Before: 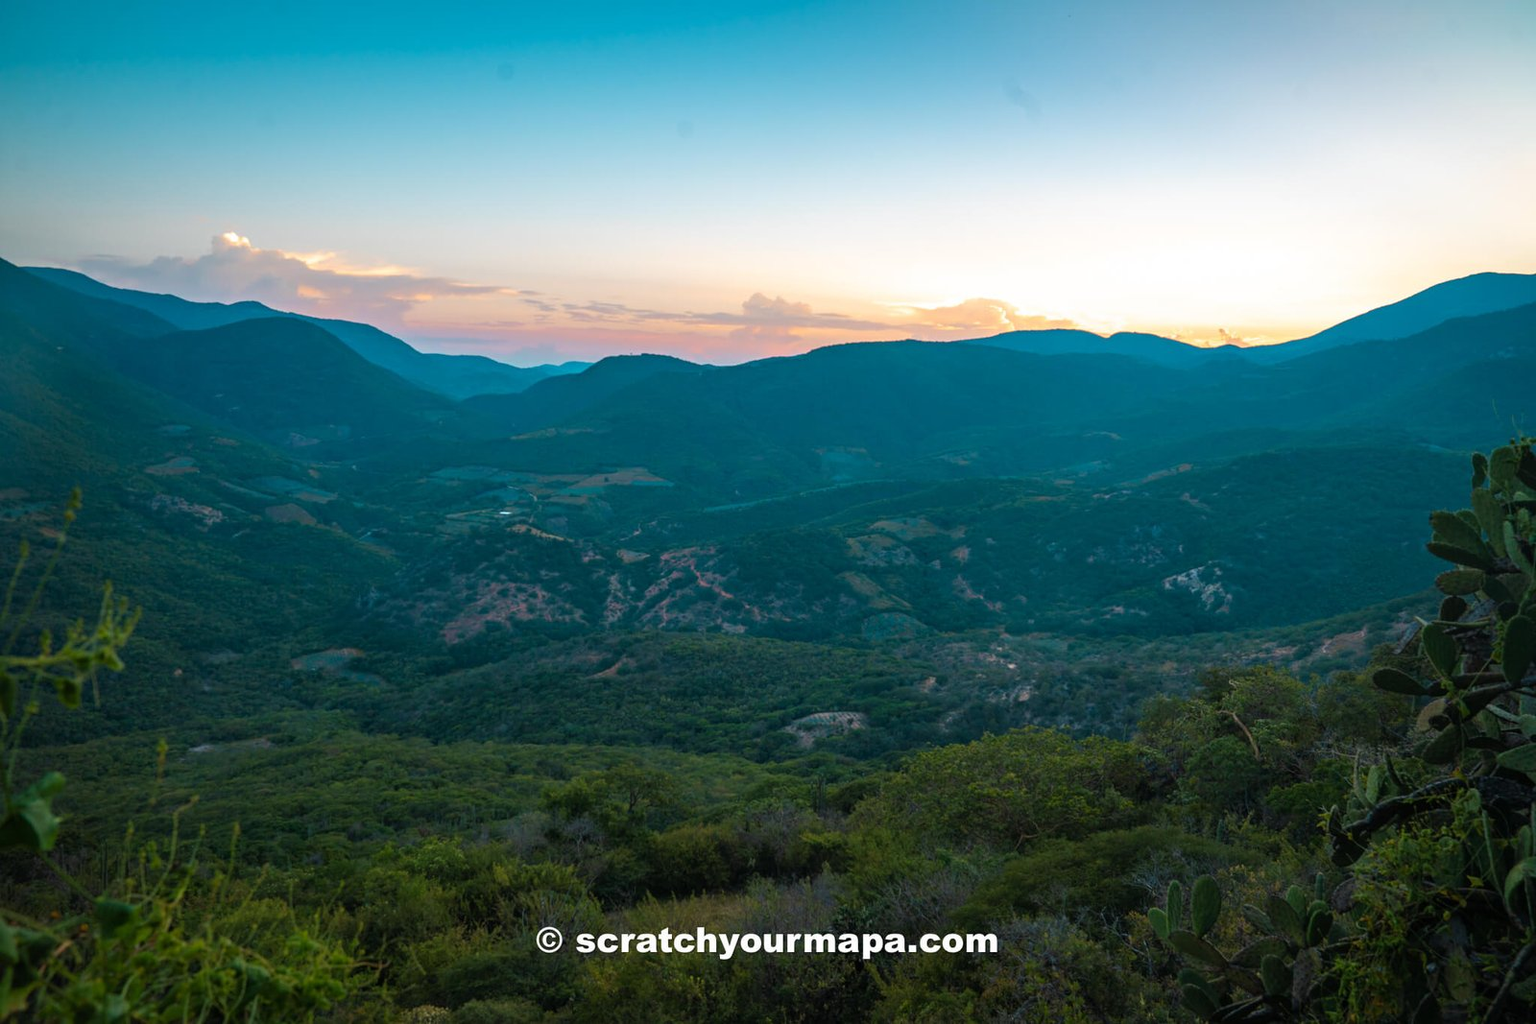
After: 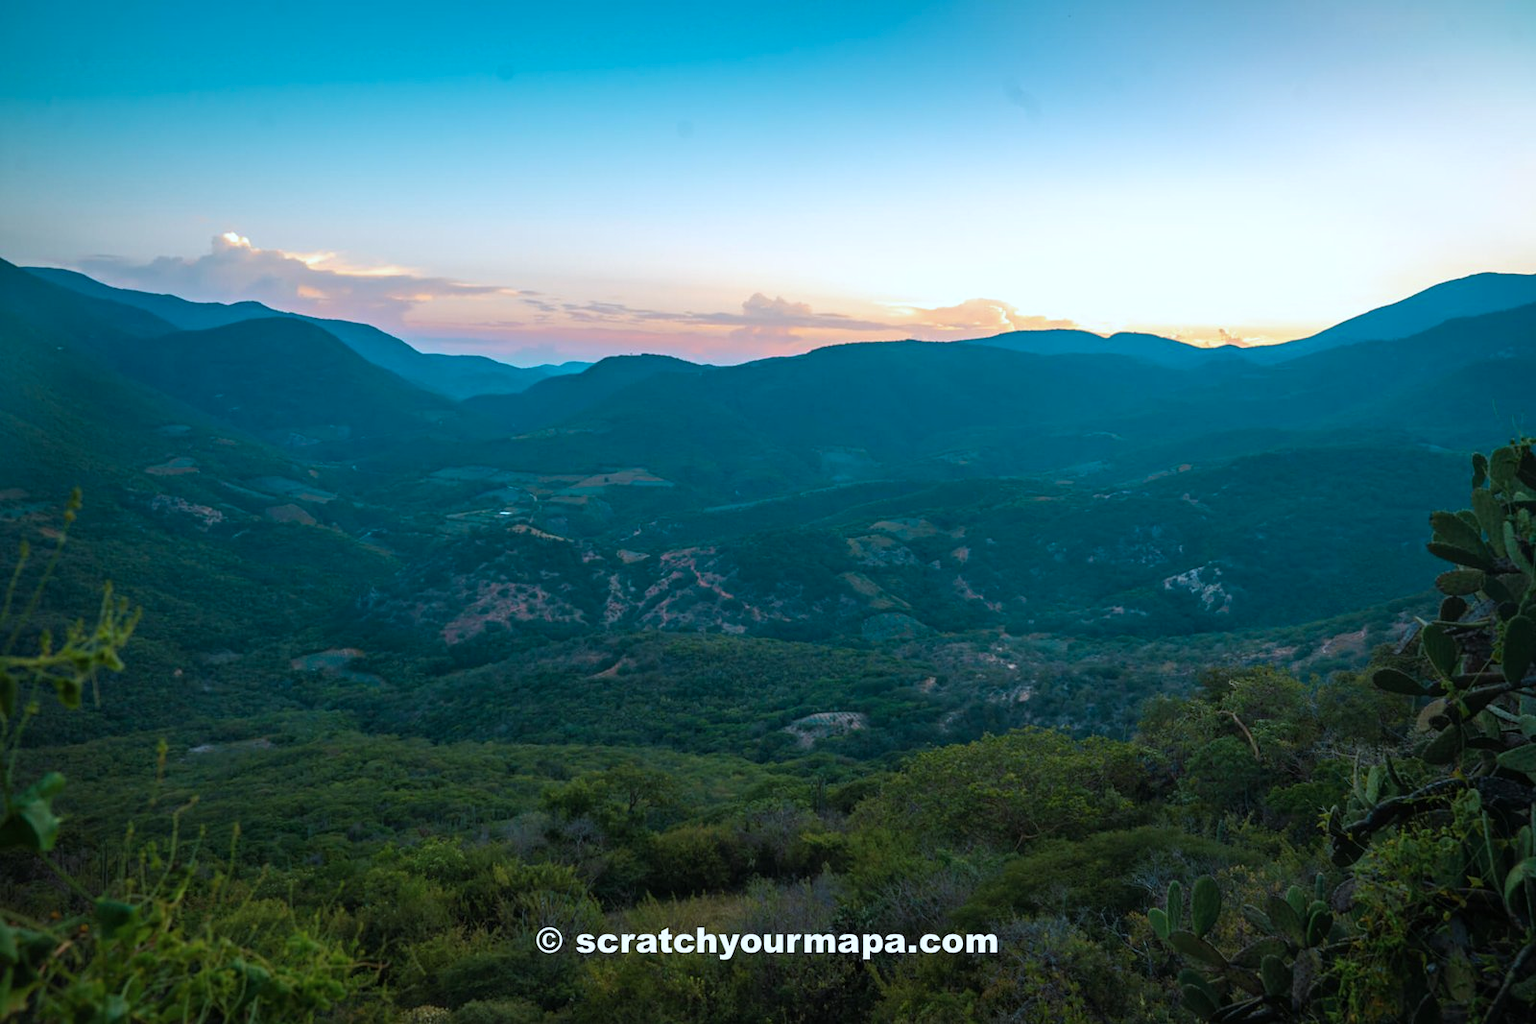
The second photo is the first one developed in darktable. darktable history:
color correction: highlights a* -3.77, highlights b* -11.02
